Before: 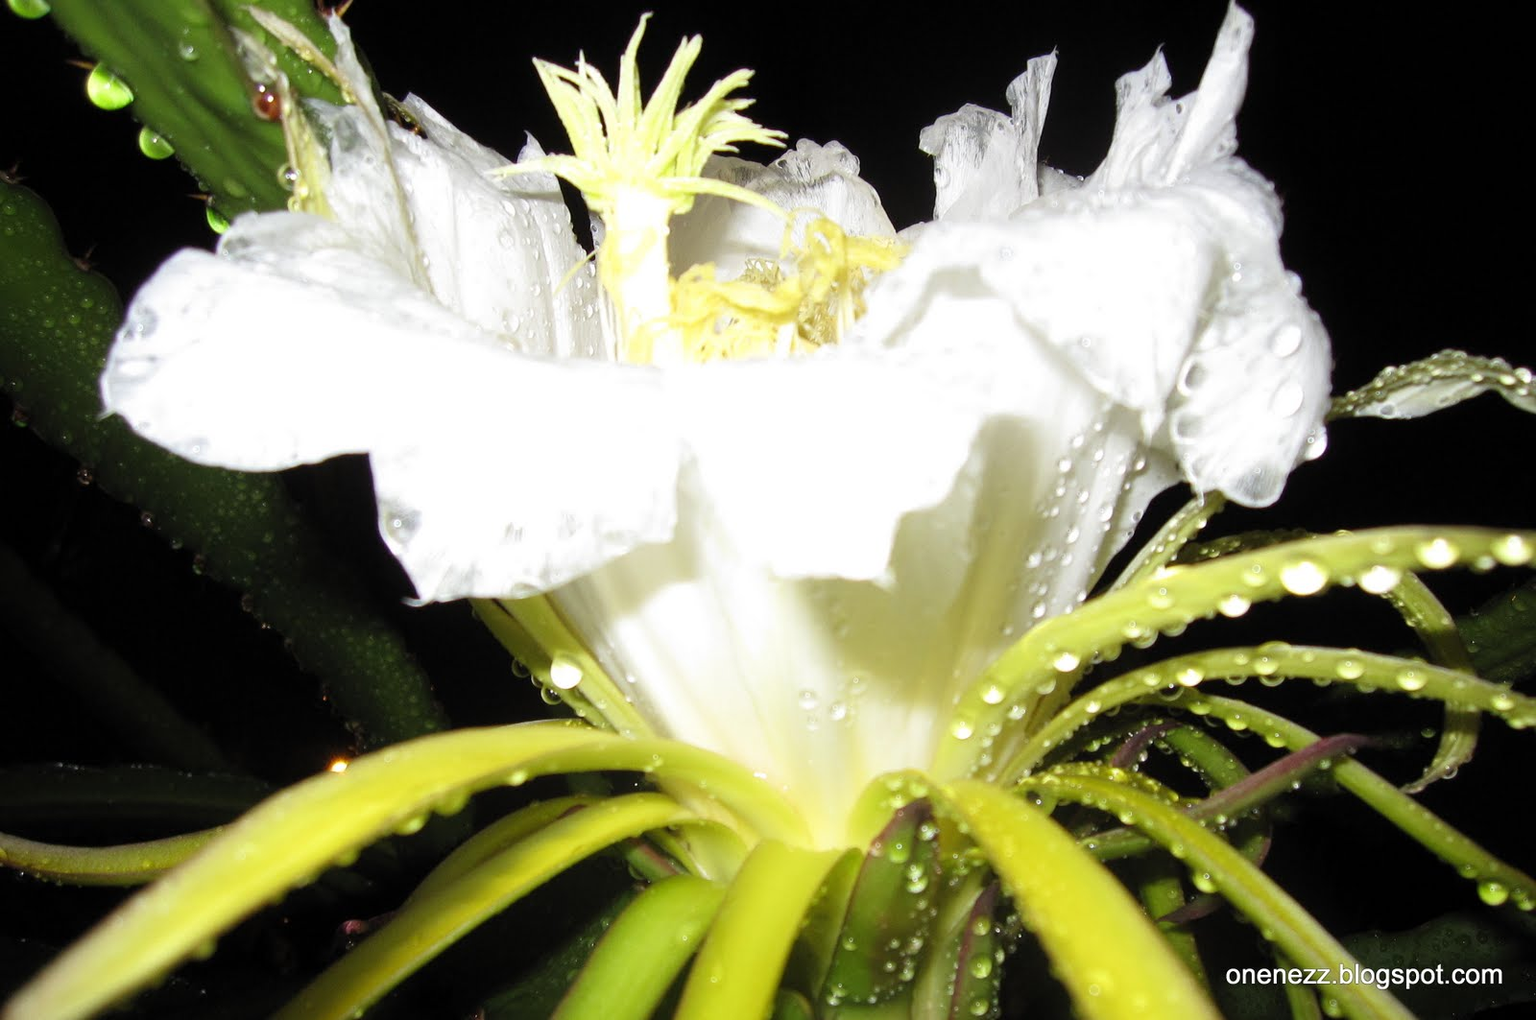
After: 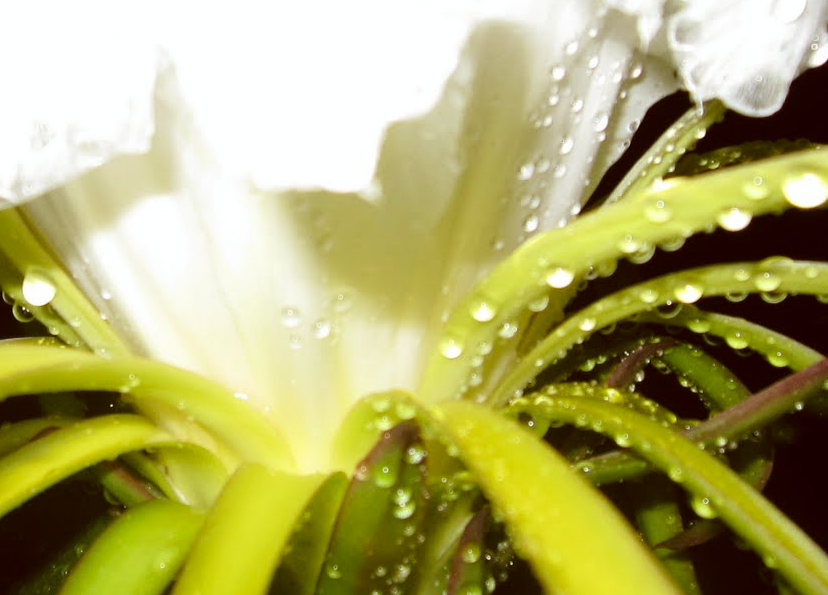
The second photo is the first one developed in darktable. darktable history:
crop: left 34.479%, top 38.822%, right 13.718%, bottom 5.172%
color correction: highlights a* -0.482, highlights b* 0.161, shadows a* 4.66, shadows b* 20.72
